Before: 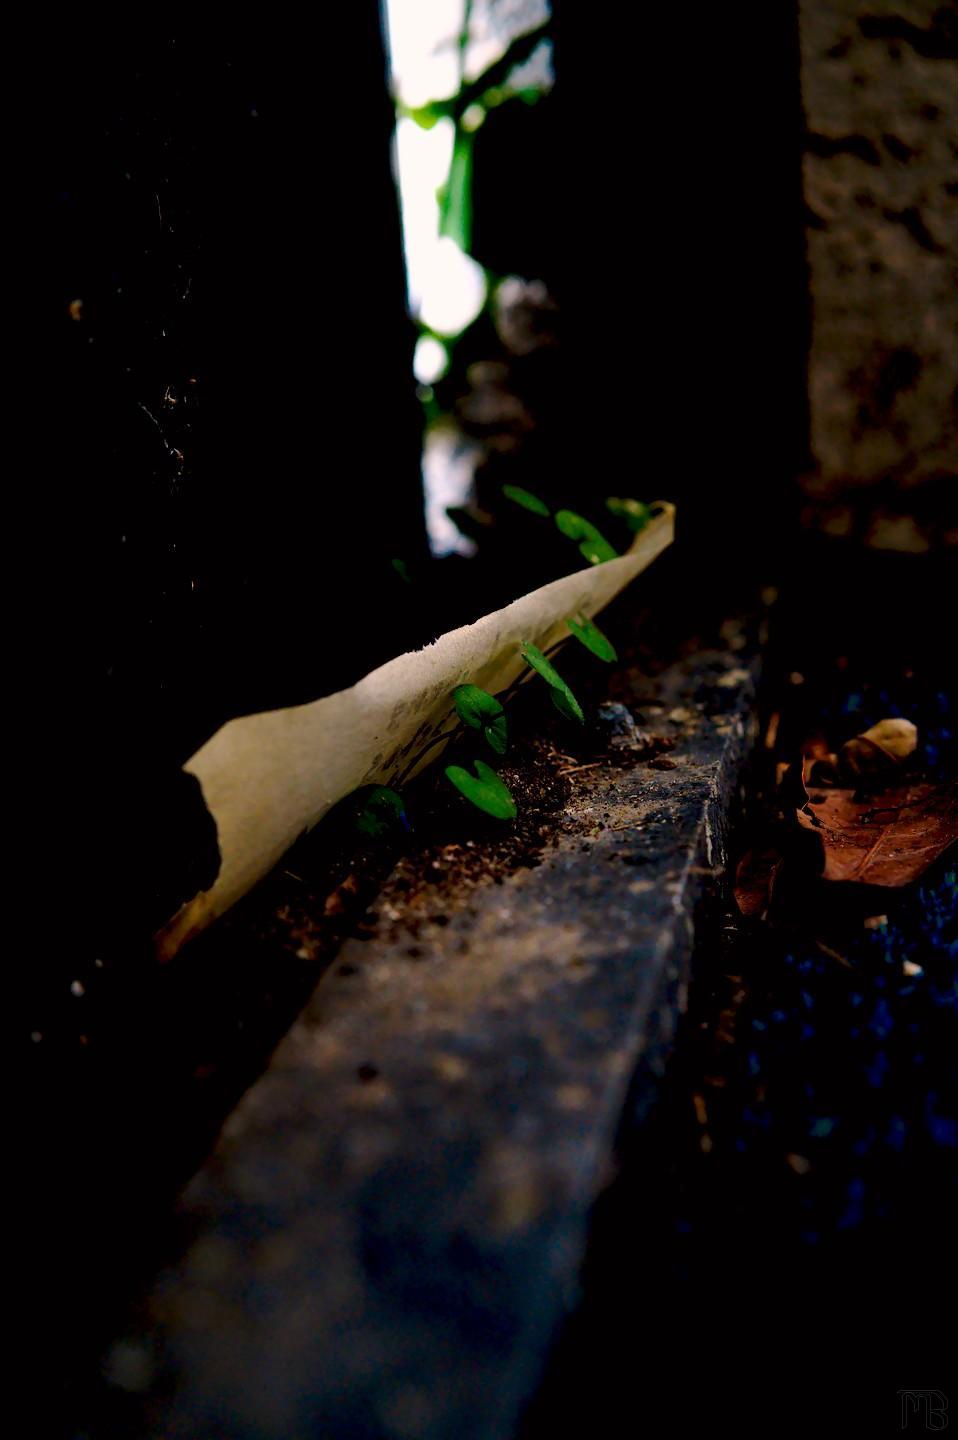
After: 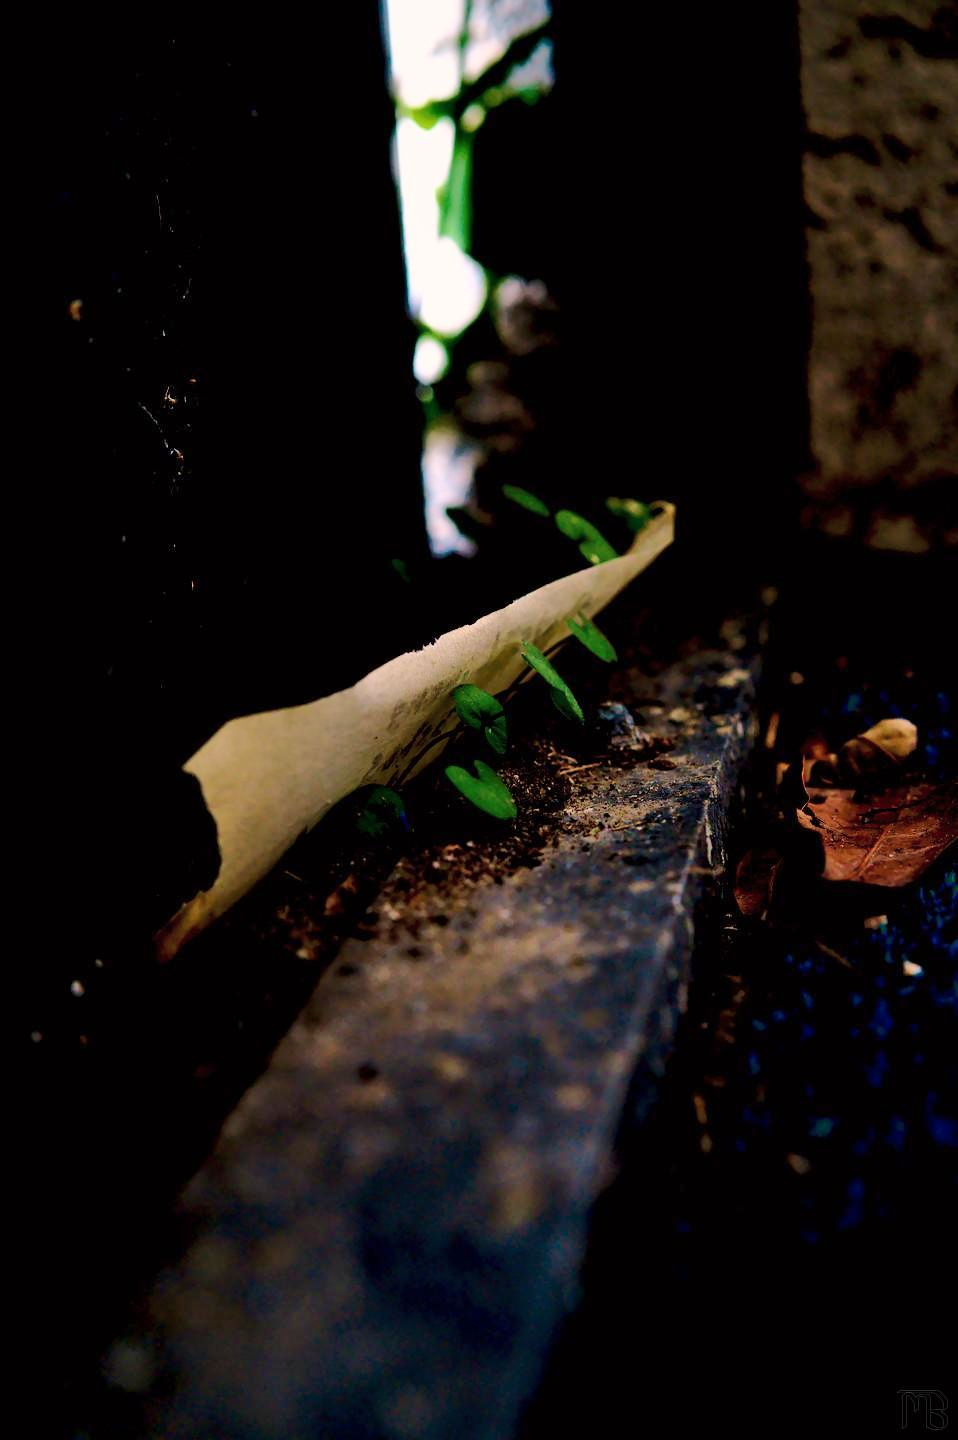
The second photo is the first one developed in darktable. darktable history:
velvia: on, module defaults
shadows and highlights: shadows 30.69, highlights -63.06, soften with gaussian
